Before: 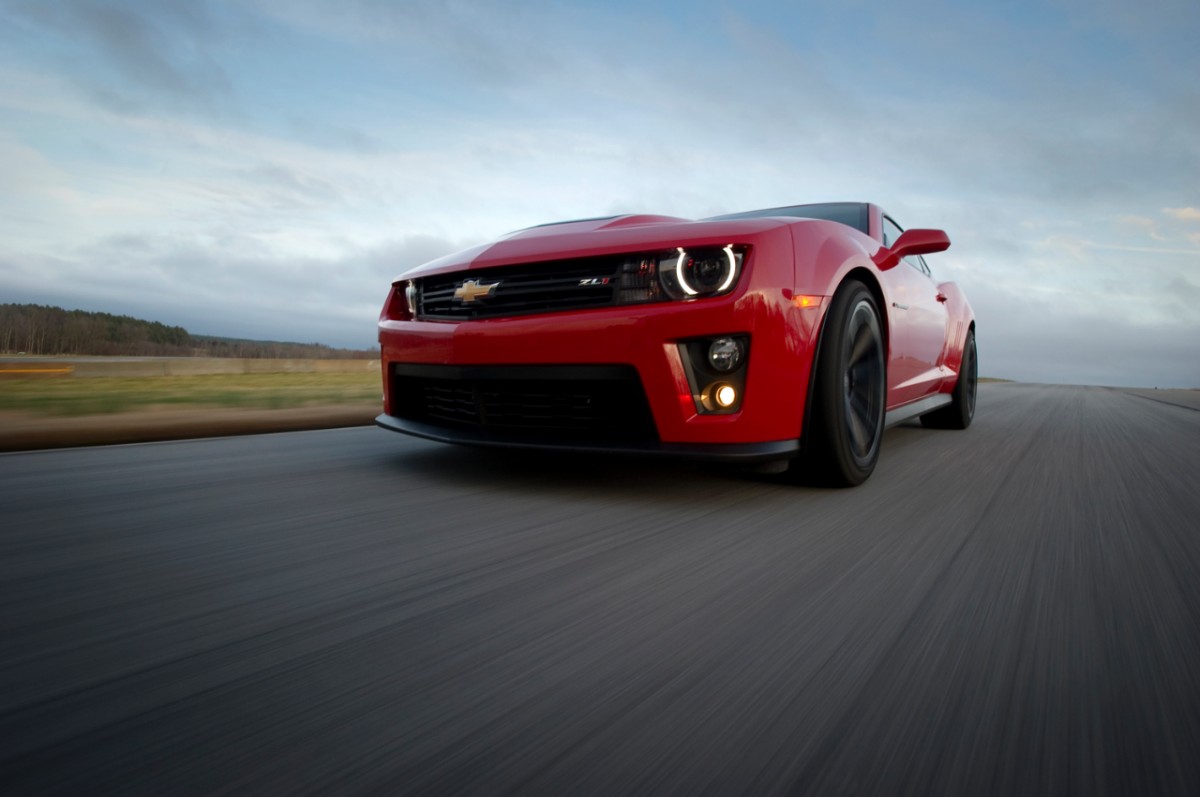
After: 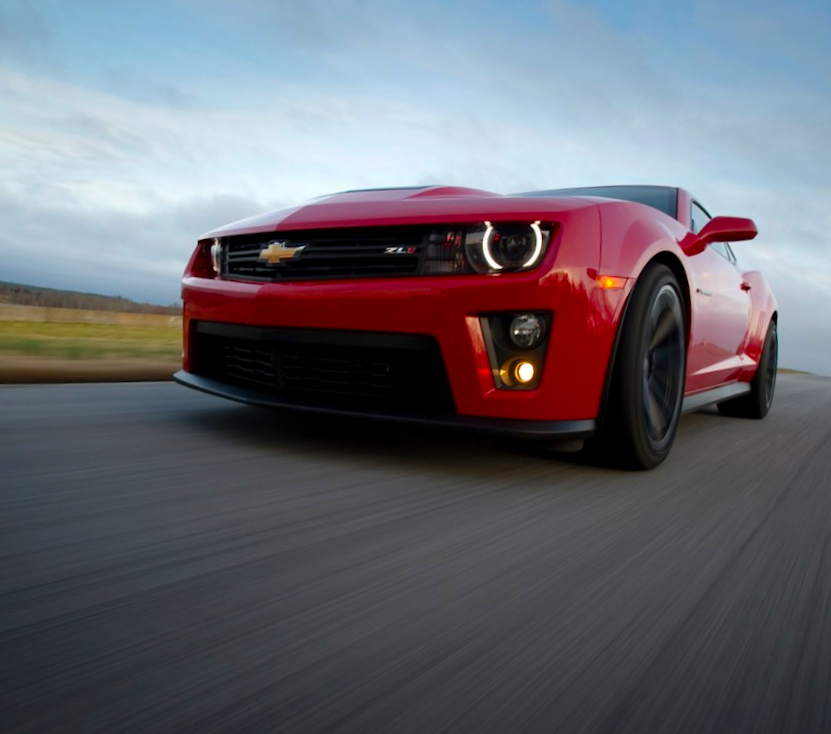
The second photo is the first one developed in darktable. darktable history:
crop and rotate: angle -3.28°, left 13.972%, top 0.032%, right 10.91%, bottom 0.038%
color balance rgb: perceptual saturation grading › global saturation 29.627%
